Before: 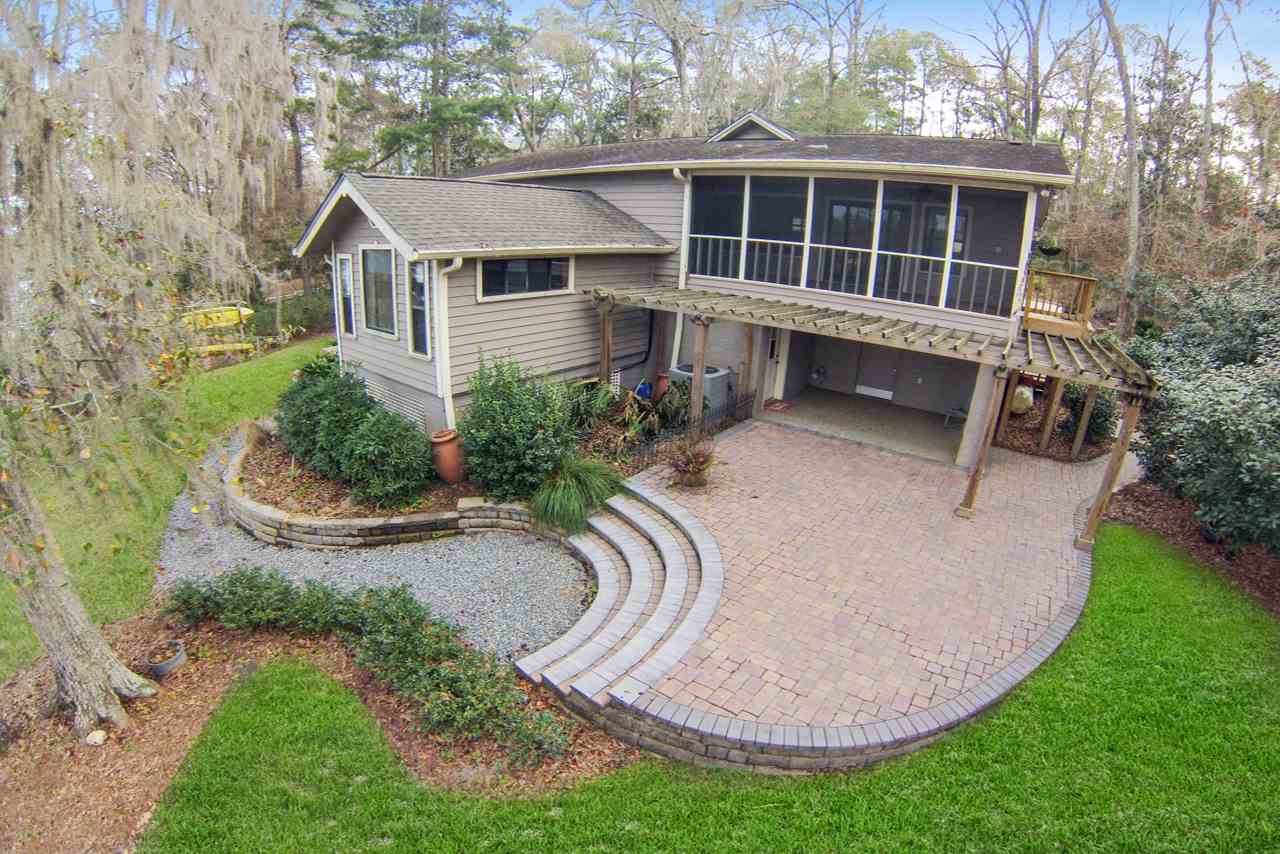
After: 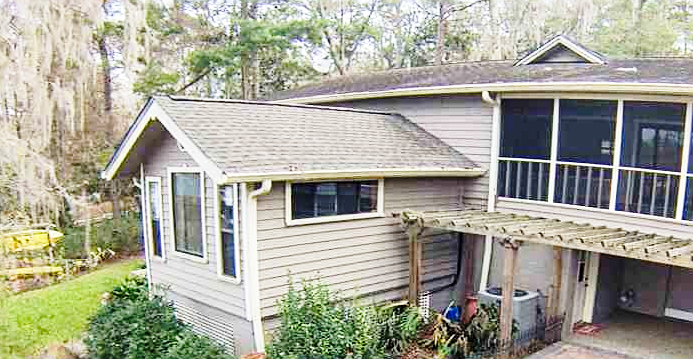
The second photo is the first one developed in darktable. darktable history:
base curve: curves: ch0 [(0, 0) (0.028, 0.03) (0.121, 0.232) (0.46, 0.748) (0.859, 0.968) (1, 1)], preserve colors none
crop: left 14.924%, top 9.089%, right 30.876%, bottom 48.837%
sharpen: on, module defaults
